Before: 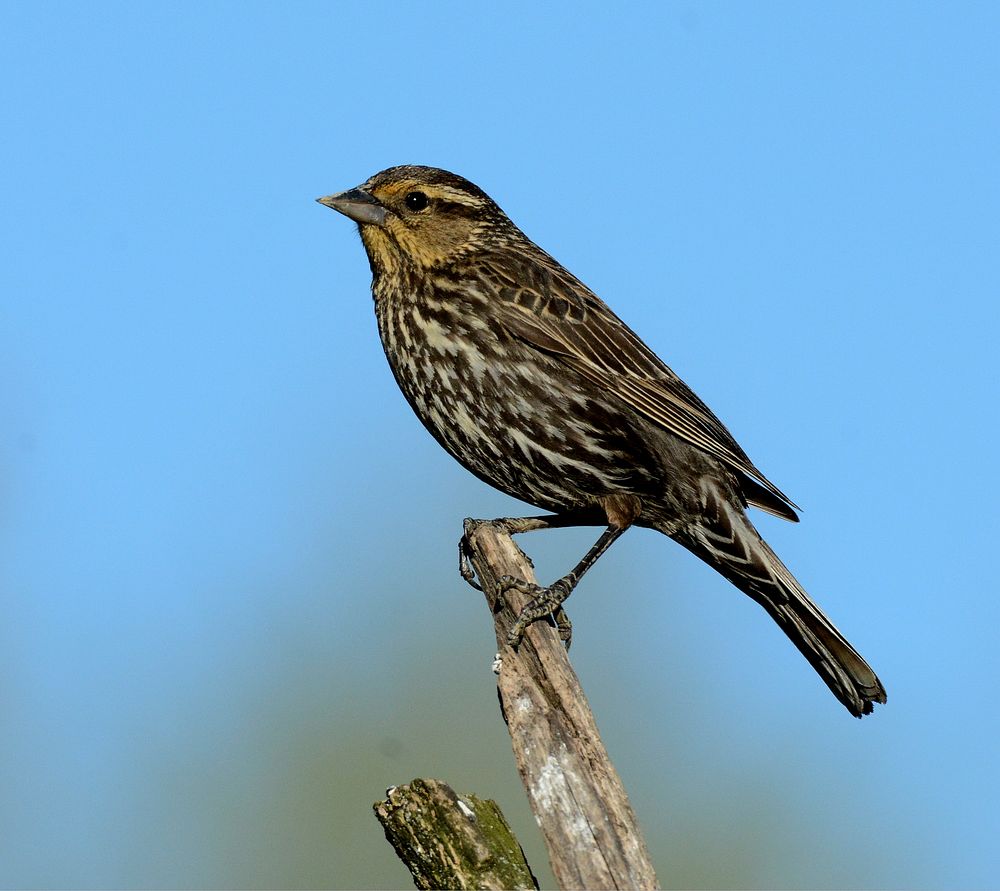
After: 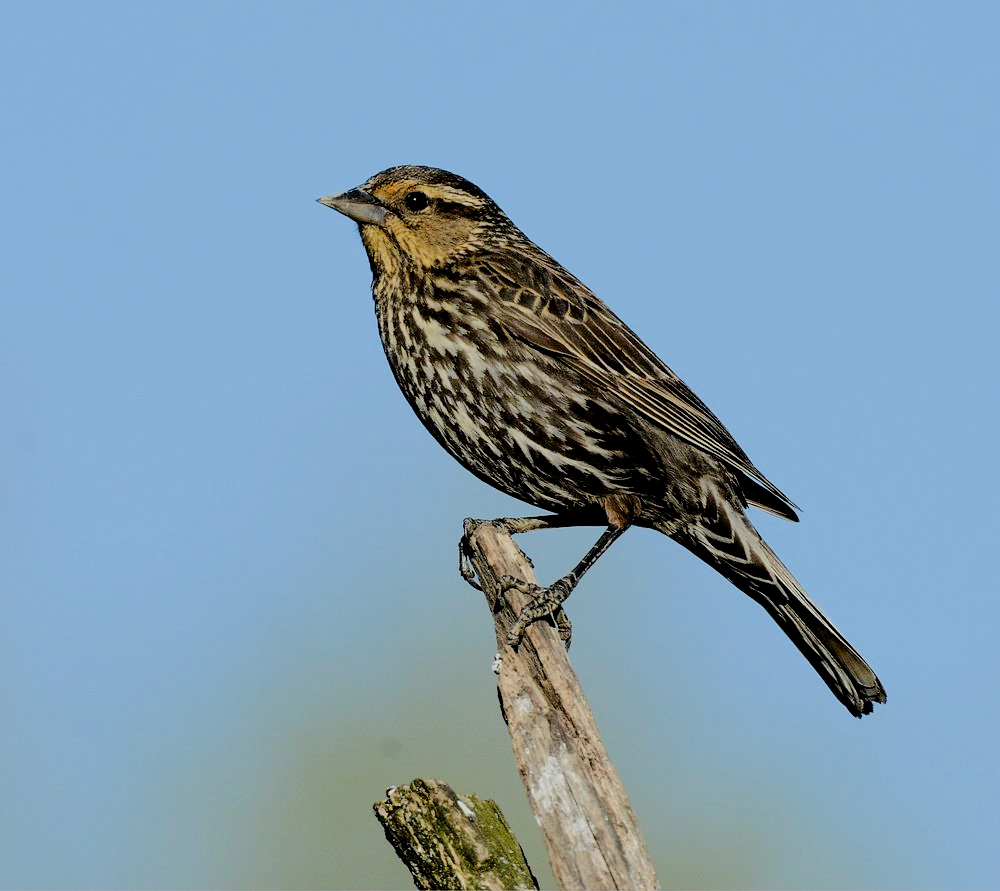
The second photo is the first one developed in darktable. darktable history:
filmic rgb: middle gray luminance 29.94%, black relative exposure -8.91 EV, white relative exposure 7 EV, target black luminance 0%, hardness 2.95, latitude 1.59%, contrast 0.963, highlights saturation mix 4.3%, shadows ↔ highlights balance 11.49%
exposure: black level correction 0.001, exposure 0.499 EV, compensate highlight preservation false
